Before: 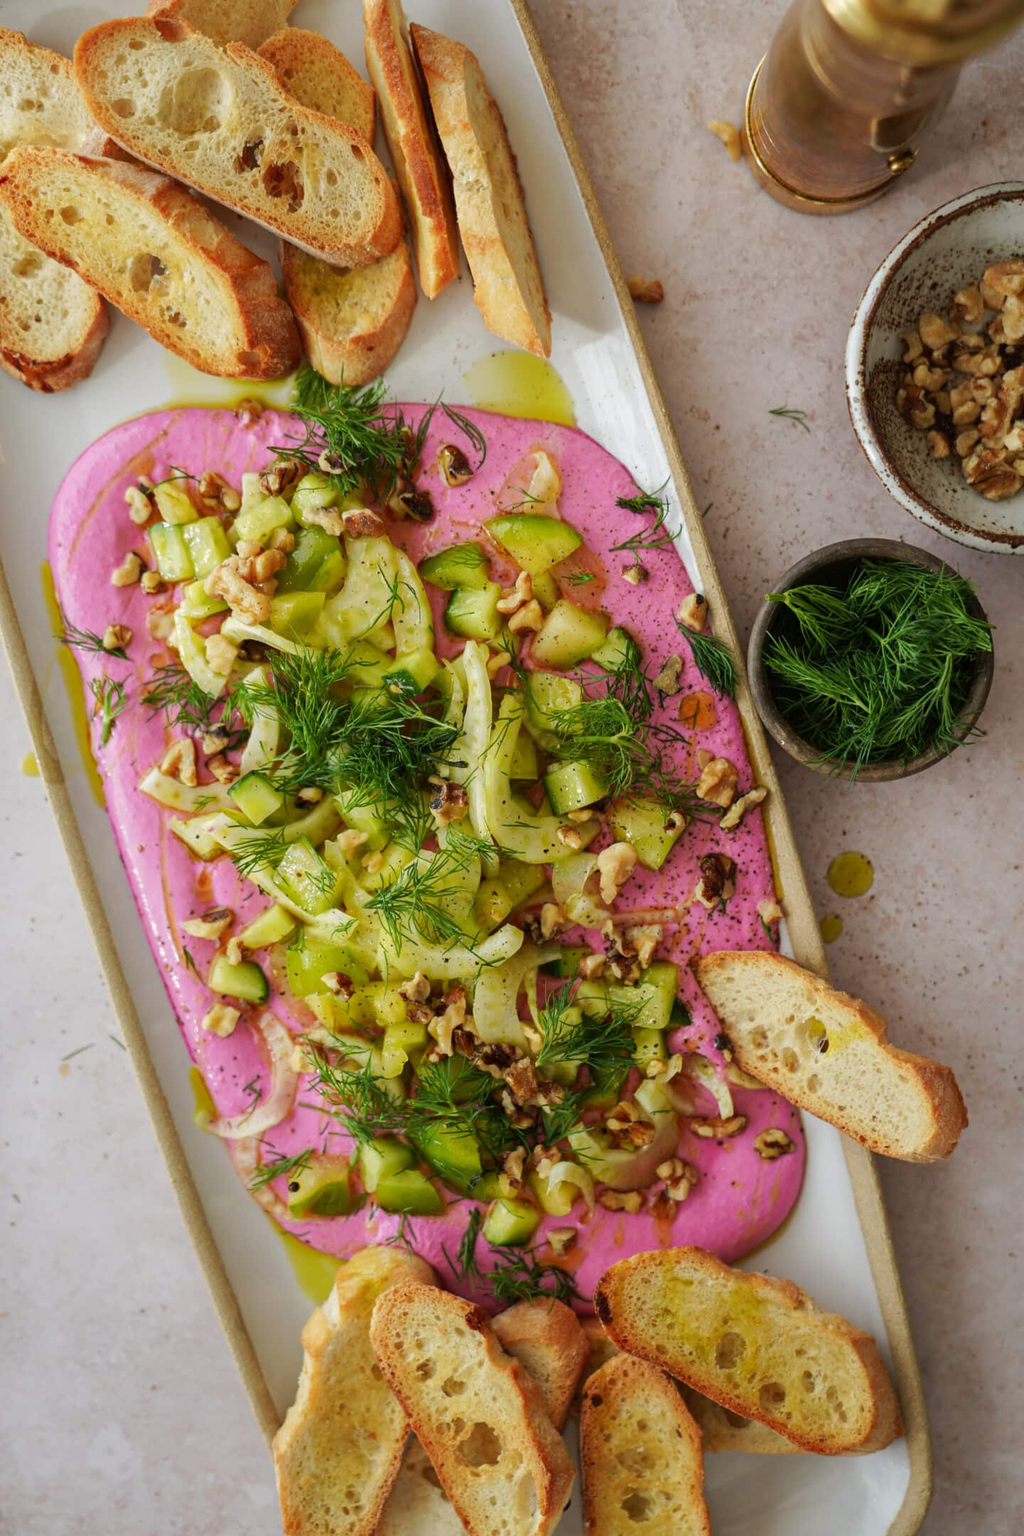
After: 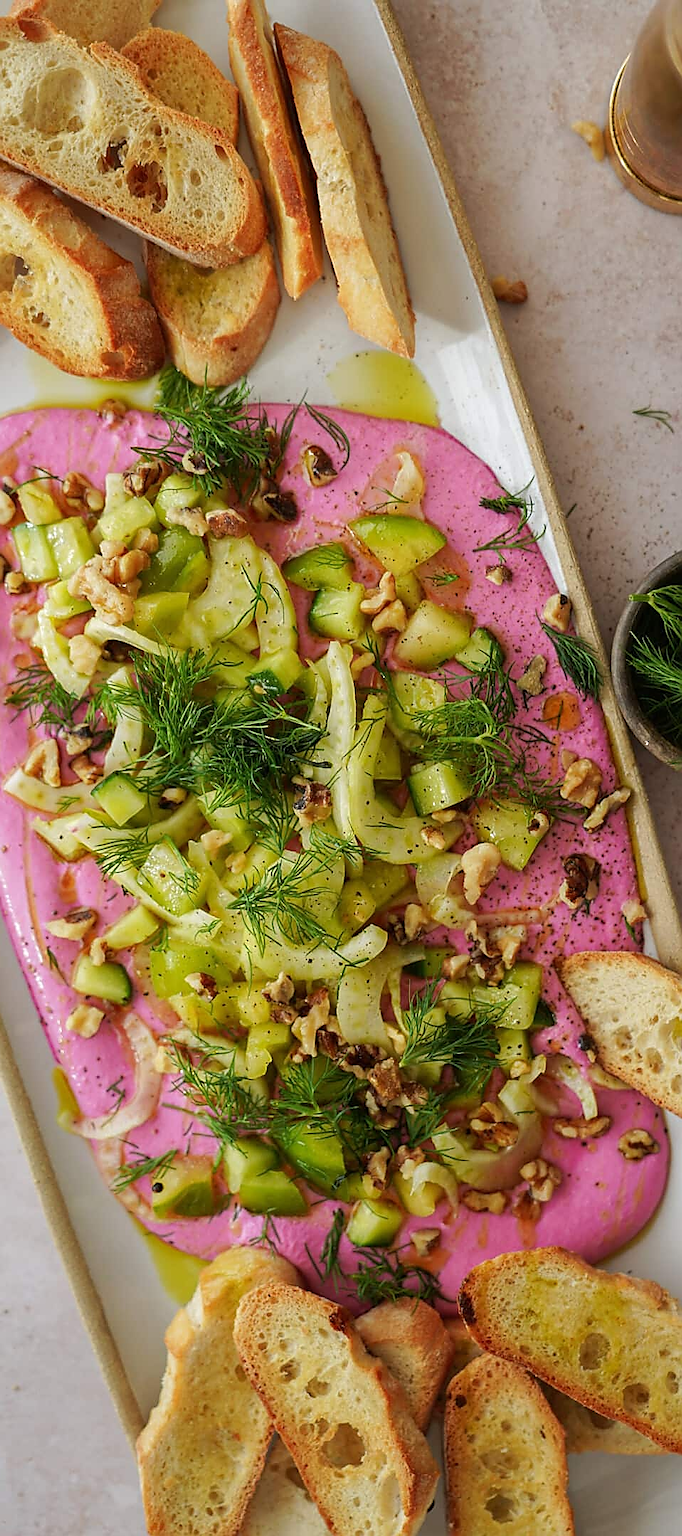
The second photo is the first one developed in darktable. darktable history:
sharpen: radius 1.353, amount 1.238, threshold 0.787
crop and rotate: left 13.378%, right 19.95%
